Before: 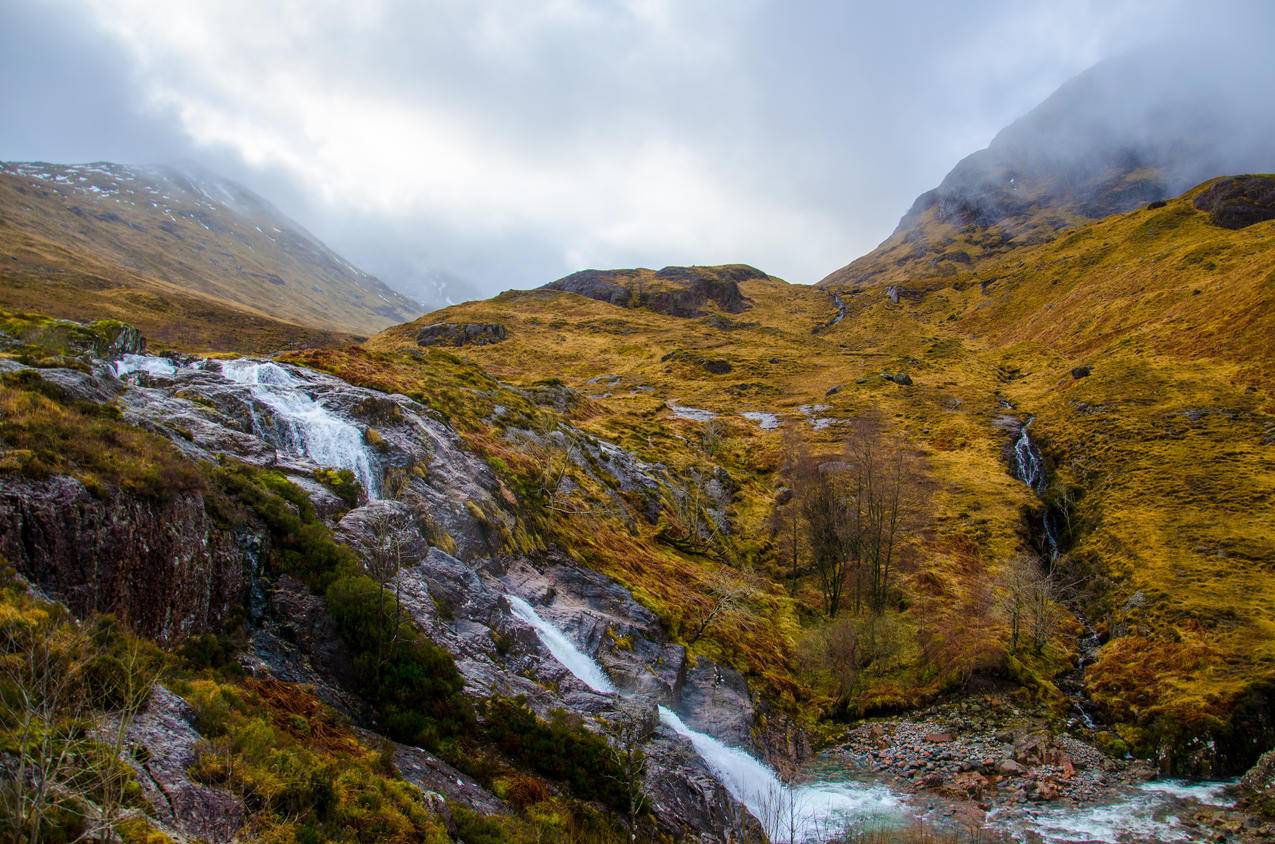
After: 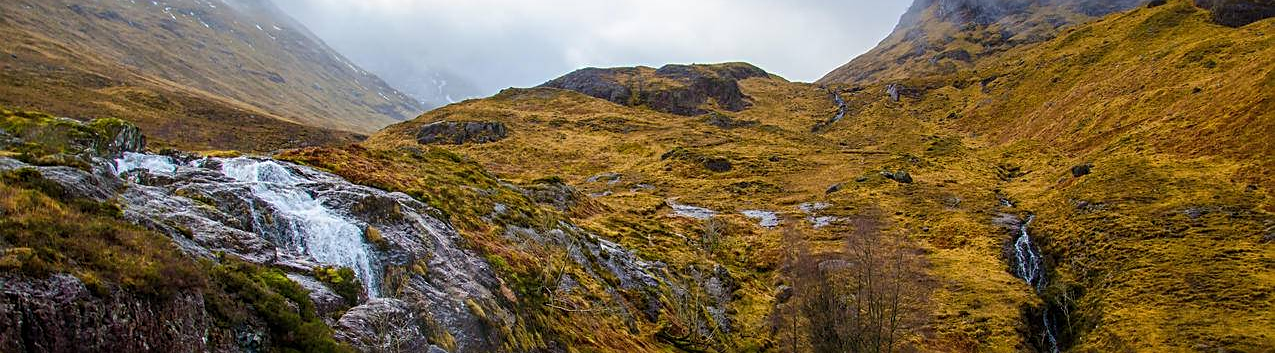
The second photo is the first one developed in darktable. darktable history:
sharpen: on, module defaults
crop and rotate: top 24.03%, bottom 34.08%
